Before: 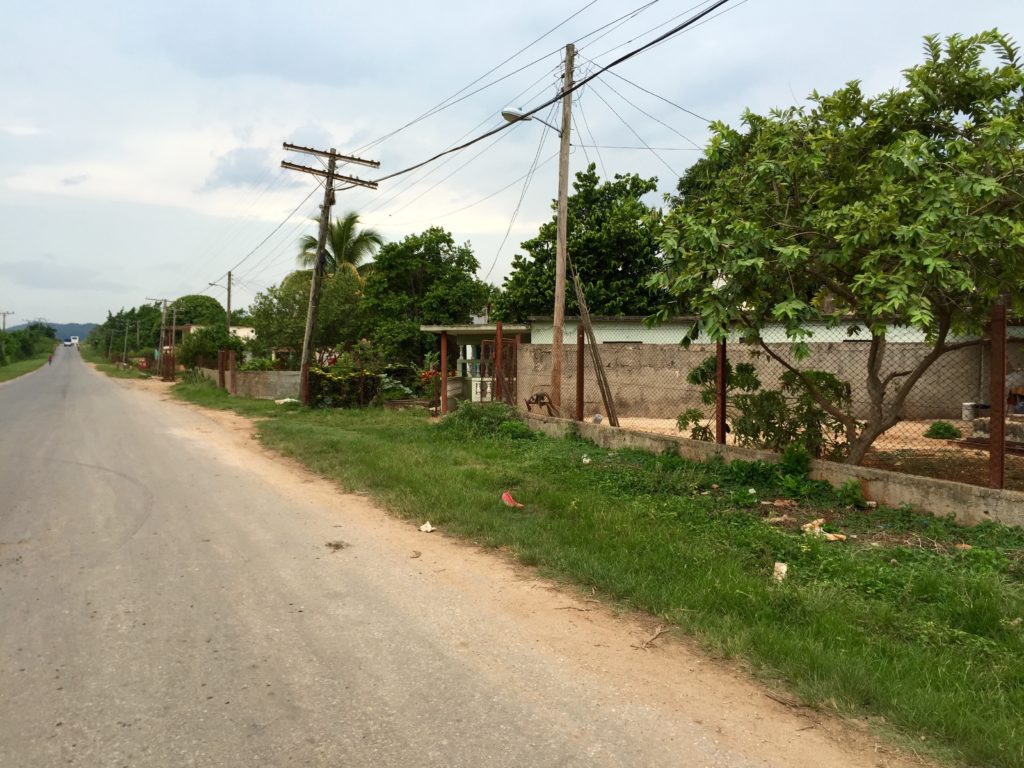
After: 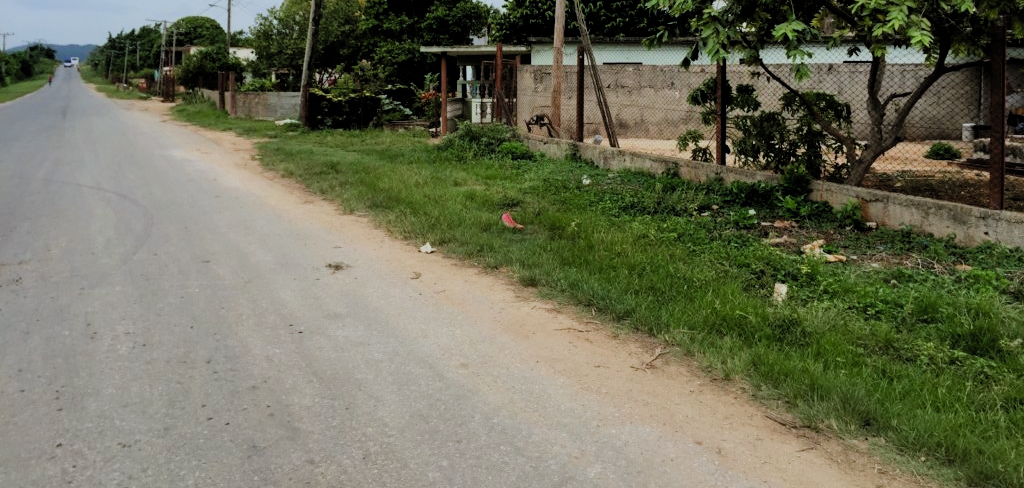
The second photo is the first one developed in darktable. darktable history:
filmic rgb: black relative exposure -4.58 EV, white relative exposure 4.8 EV, threshold 3 EV, hardness 2.36, latitude 36.07%, contrast 1.048, highlights saturation mix 1.32%, shadows ↔ highlights balance 1.25%, color science v4 (2020), enable highlight reconstruction true
white balance: red 0.931, blue 1.11
crop and rotate: top 36.435%
